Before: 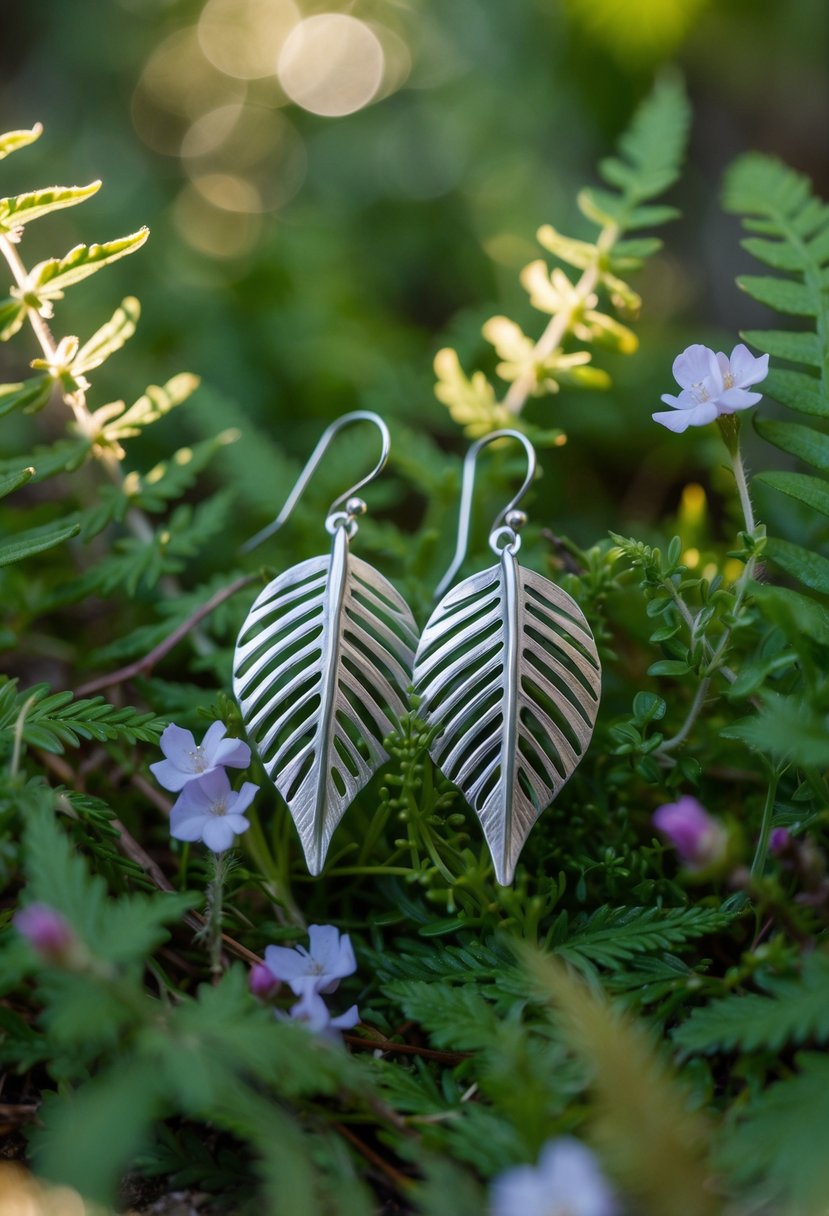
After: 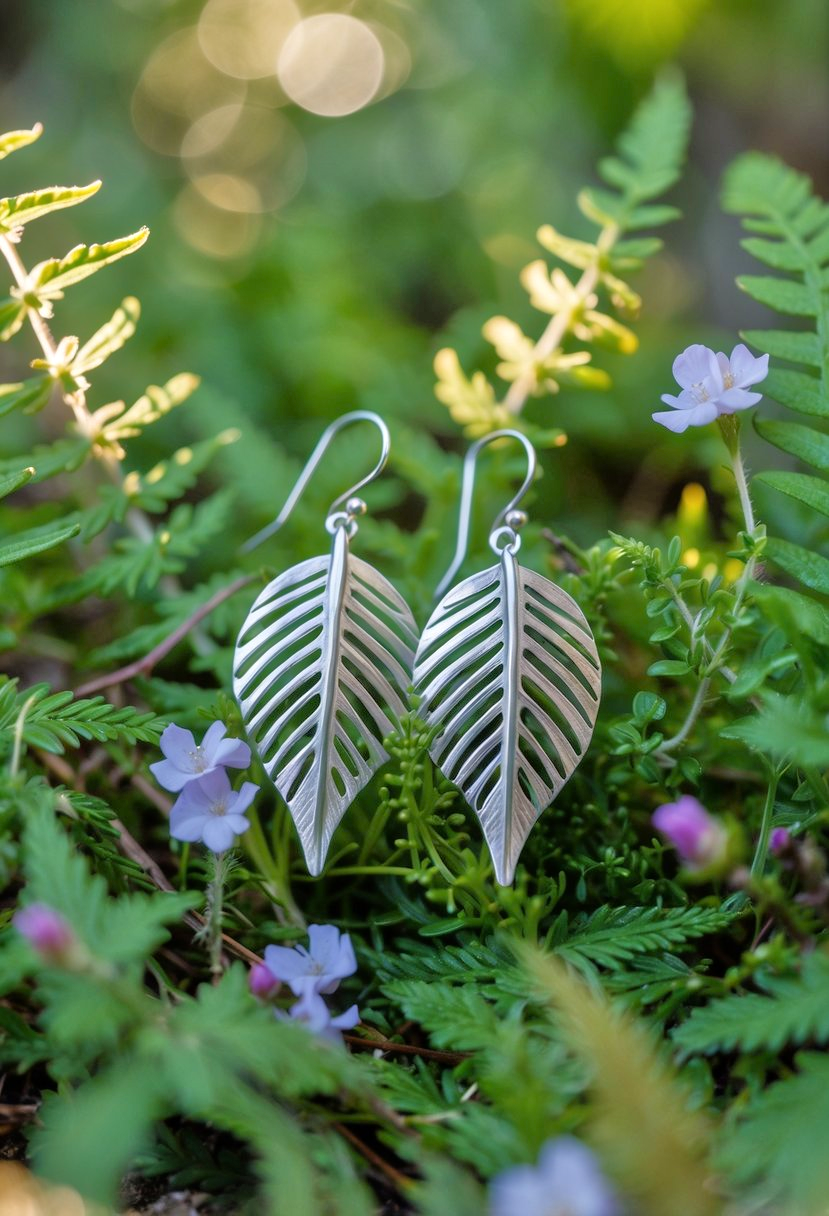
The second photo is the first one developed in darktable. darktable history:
tone equalizer: -7 EV 0.147 EV, -6 EV 0.607 EV, -5 EV 1.13 EV, -4 EV 1.35 EV, -3 EV 1.15 EV, -2 EV 0.6 EV, -1 EV 0.167 EV
